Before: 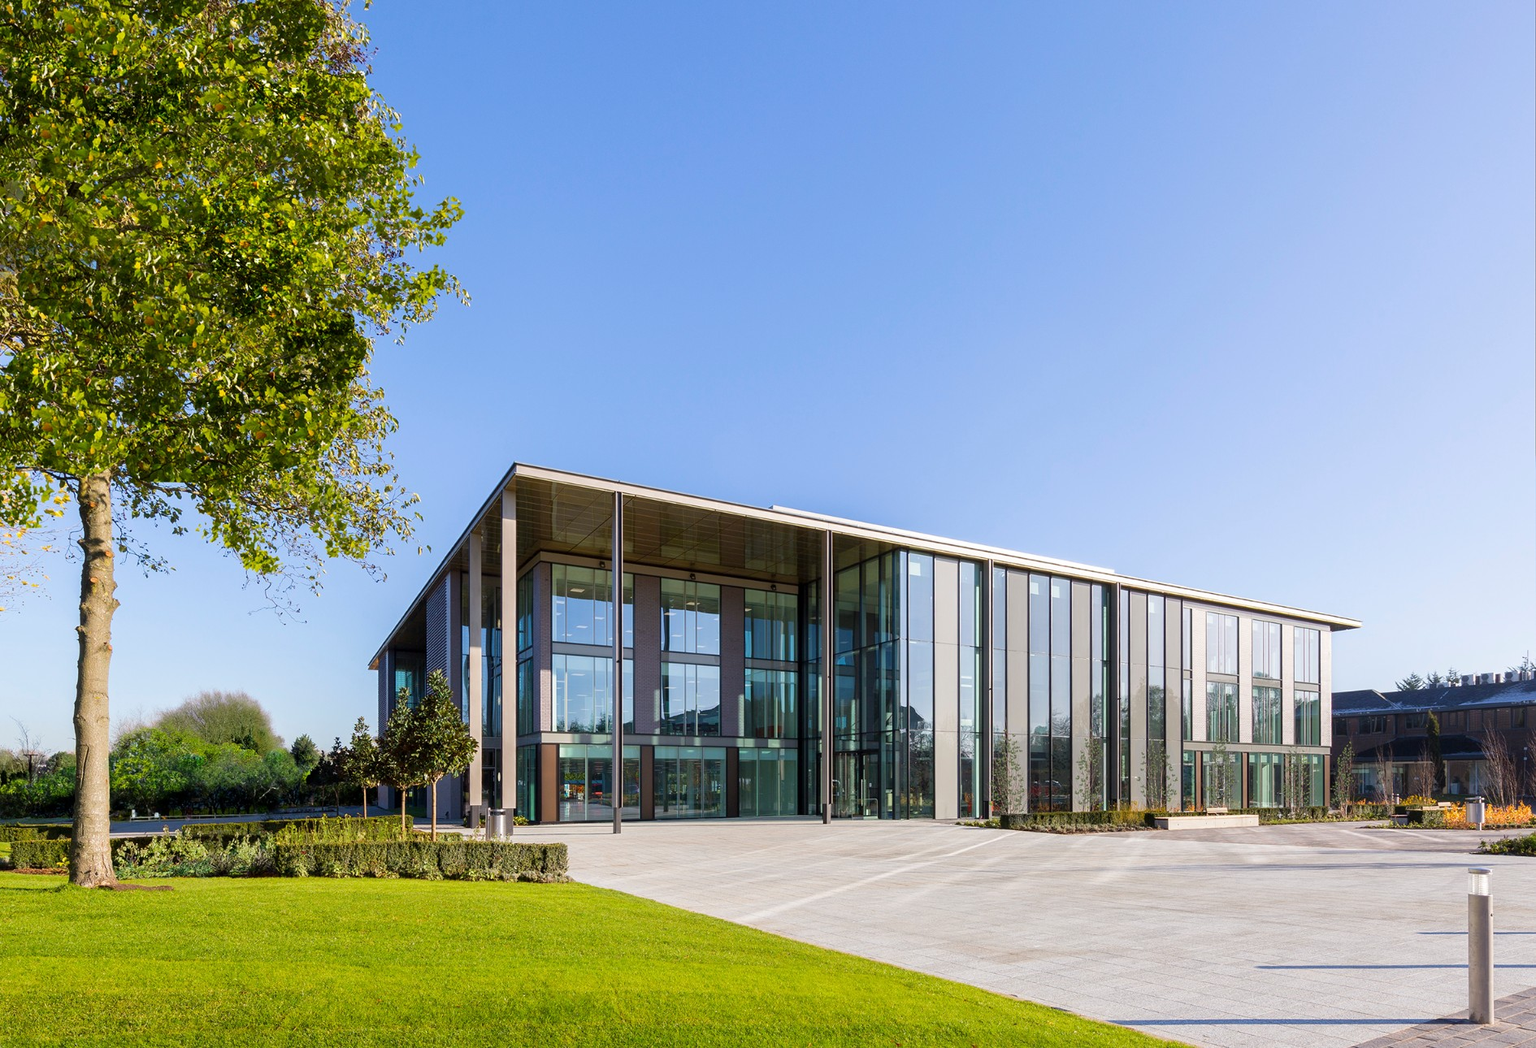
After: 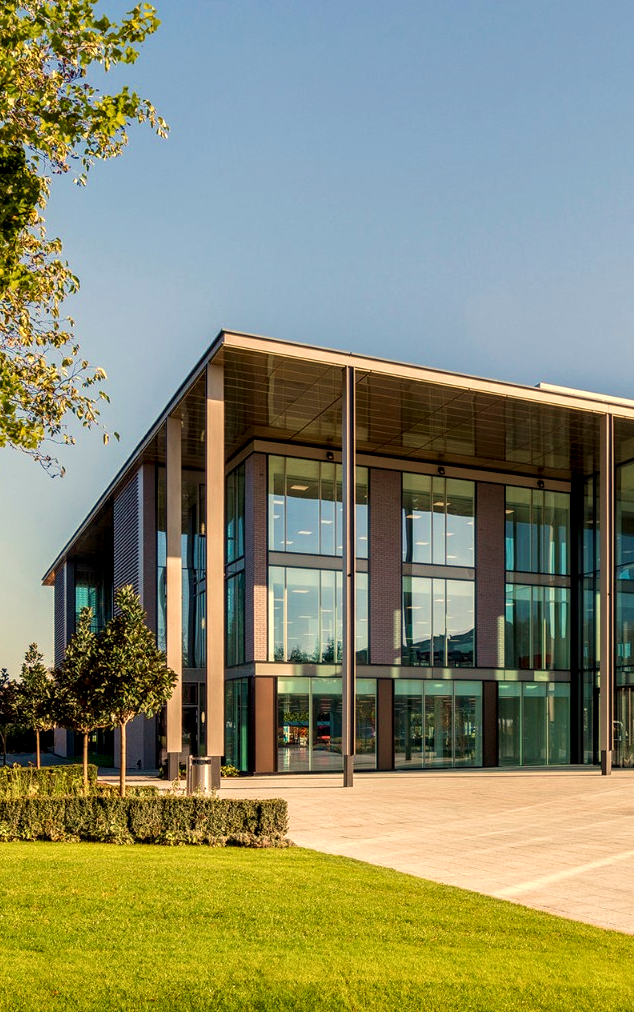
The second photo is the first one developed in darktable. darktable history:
local contrast: highlights 25%, detail 150%
white balance: red 1.138, green 0.996, blue 0.812
velvia: on, module defaults
crop and rotate: left 21.77%, top 18.528%, right 44.676%, bottom 2.997%
